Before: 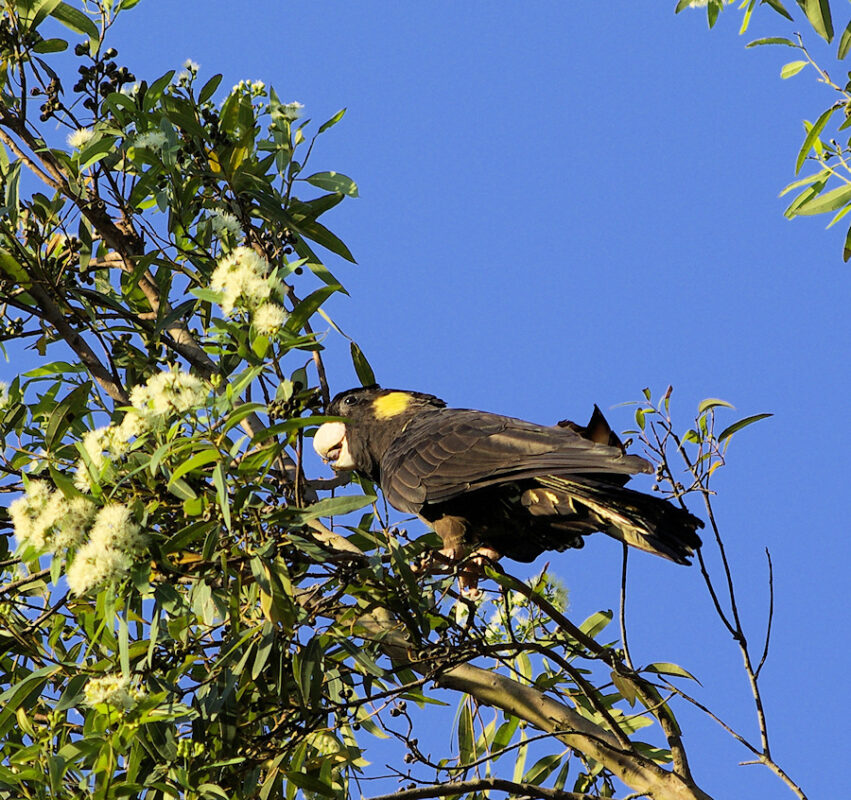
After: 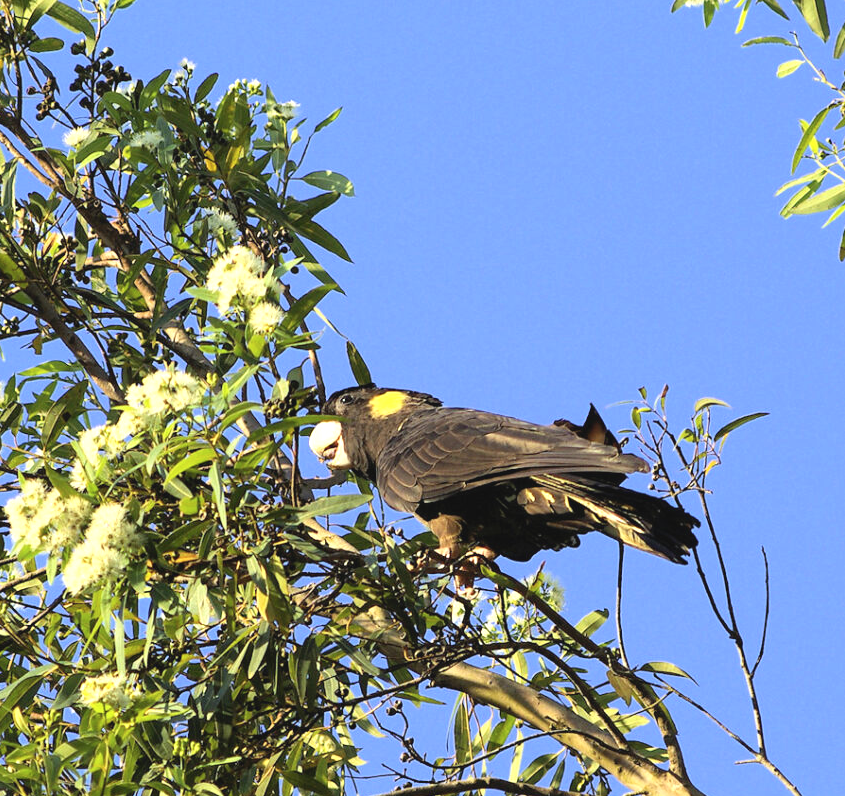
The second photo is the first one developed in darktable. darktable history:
crop and rotate: left 0.614%, top 0.179%, bottom 0.309%
exposure: exposure 0.781 EV, compensate highlight preservation false
contrast brightness saturation: contrast -0.1, saturation -0.1
